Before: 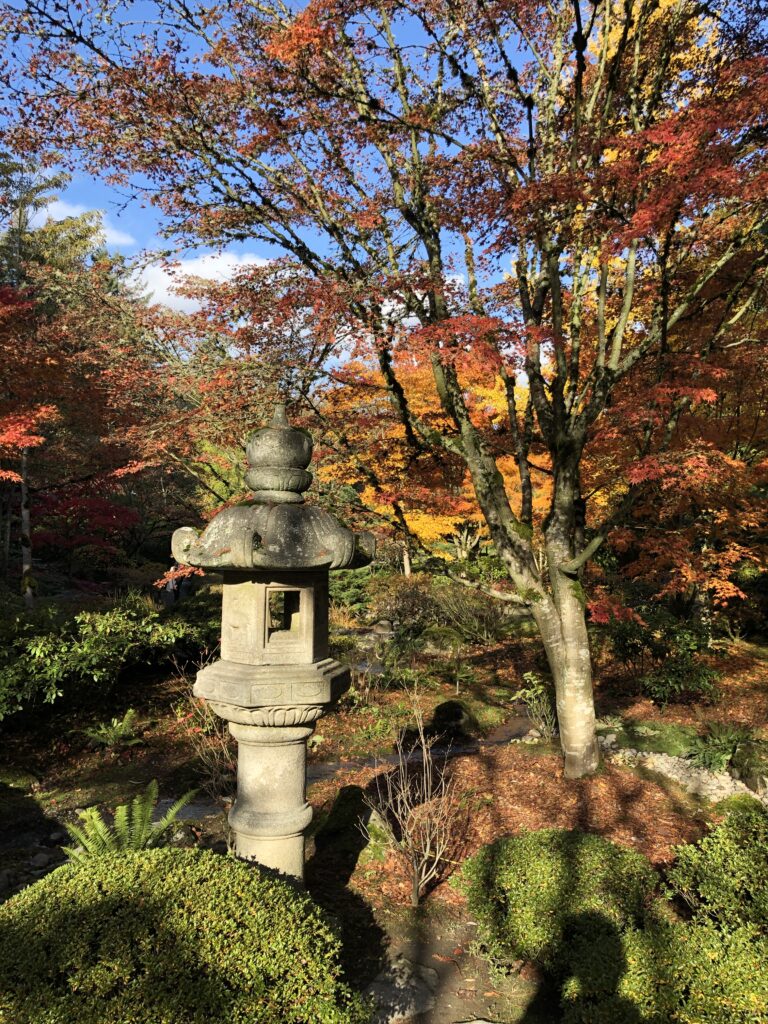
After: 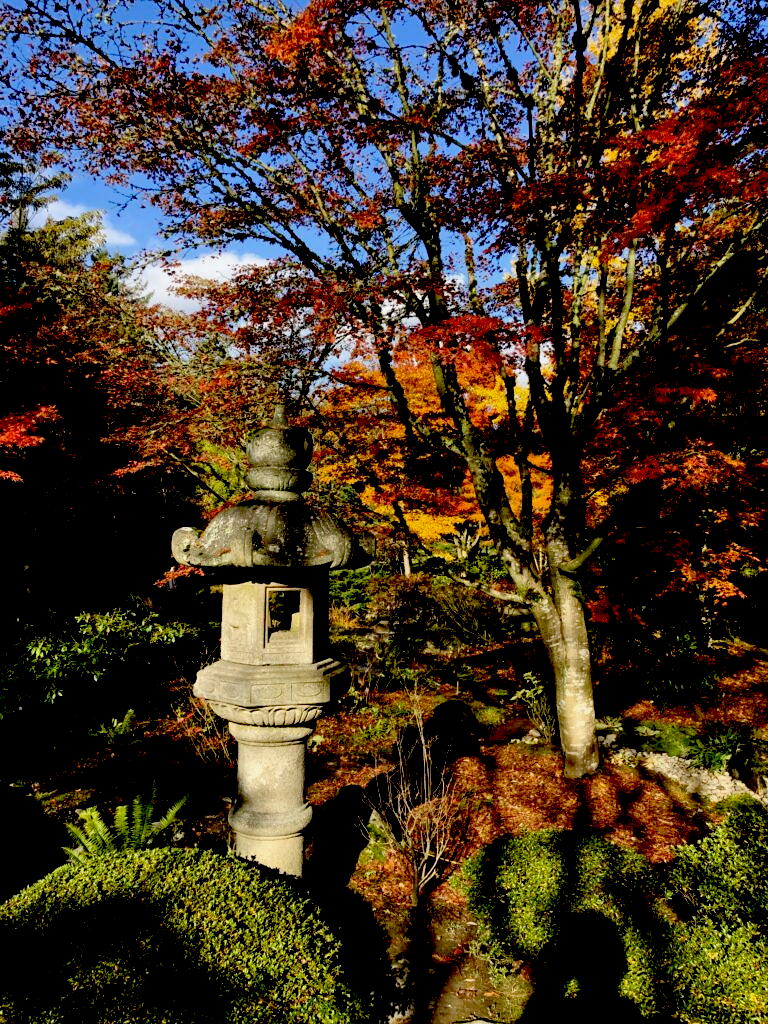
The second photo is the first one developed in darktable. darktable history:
exposure: black level correction 0.098, exposure -0.09 EV, compensate highlight preservation false
